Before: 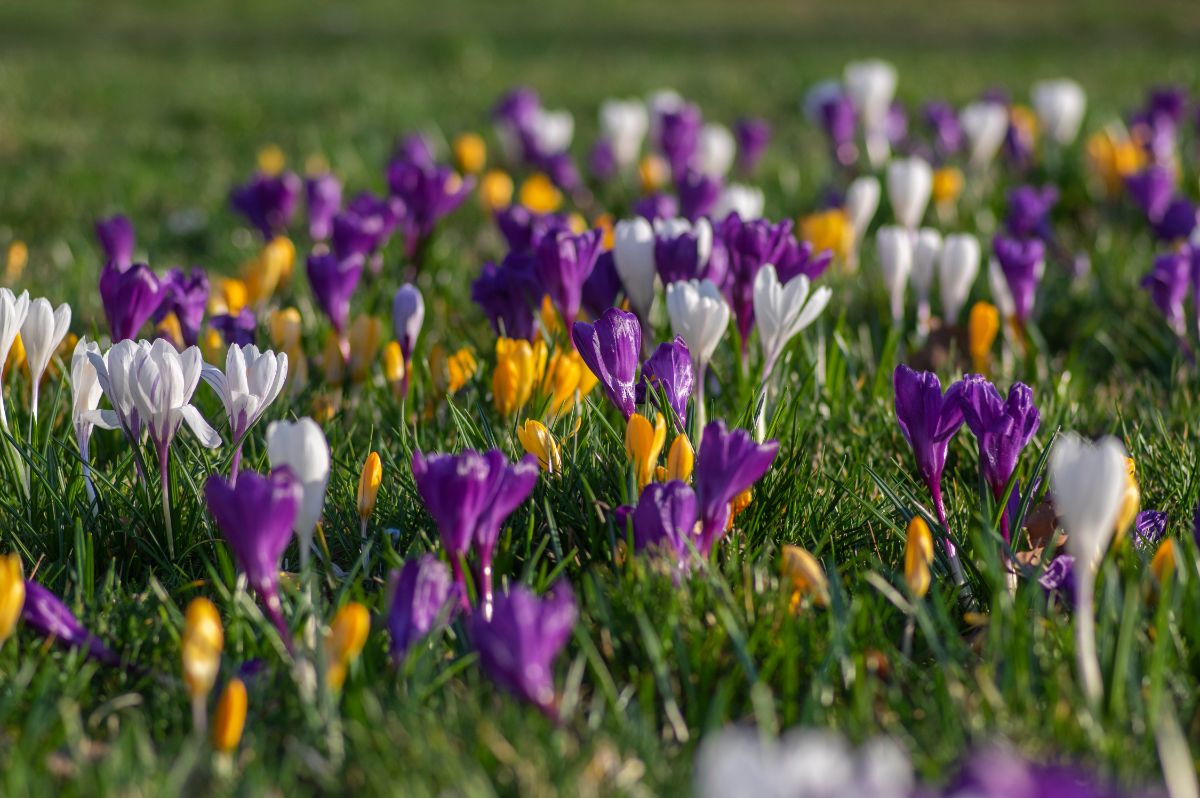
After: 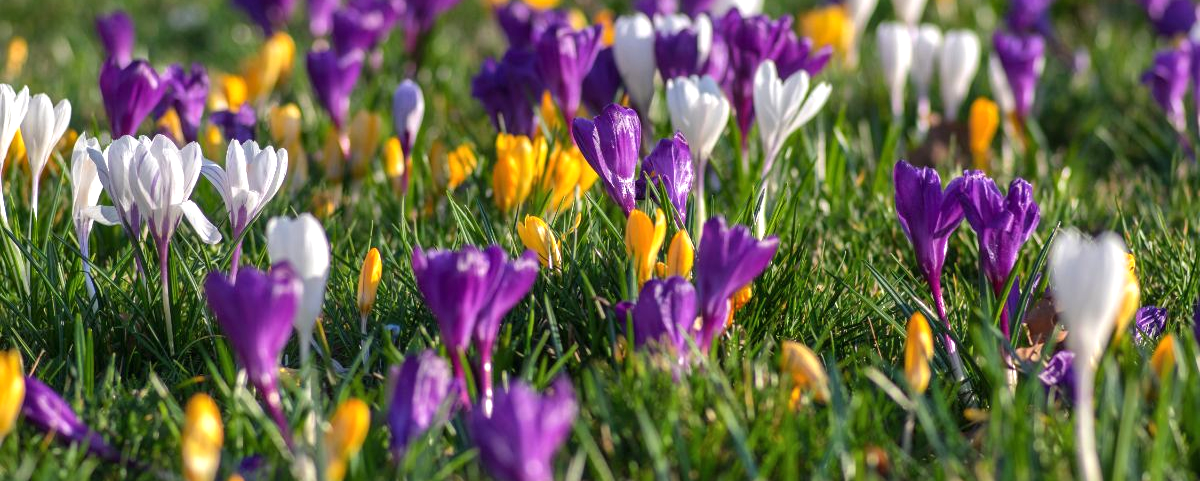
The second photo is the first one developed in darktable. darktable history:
crop and rotate: top 25.648%, bottom 13.962%
exposure: exposure 0.553 EV, compensate highlight preservation false
shadows and highlights: soften with gaussian
